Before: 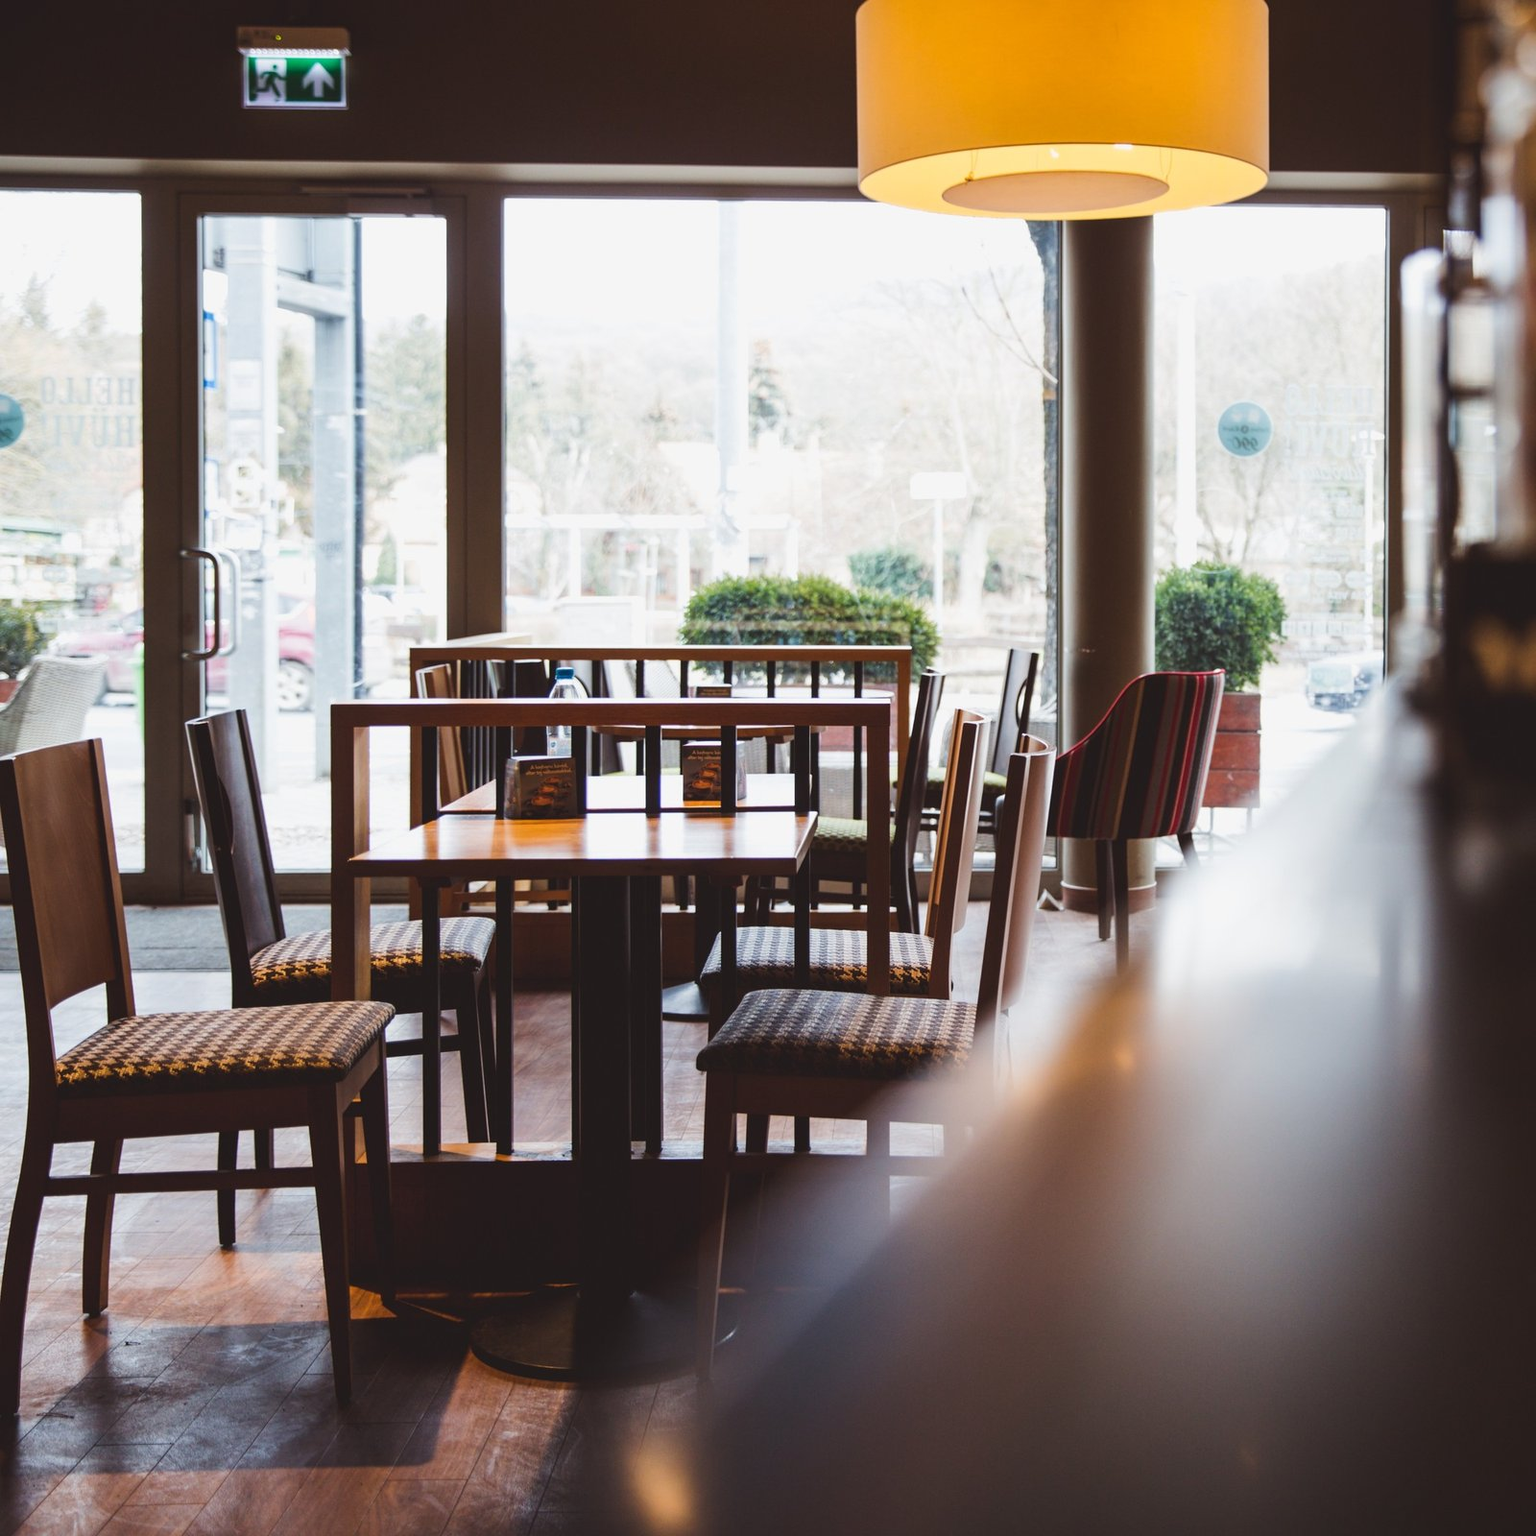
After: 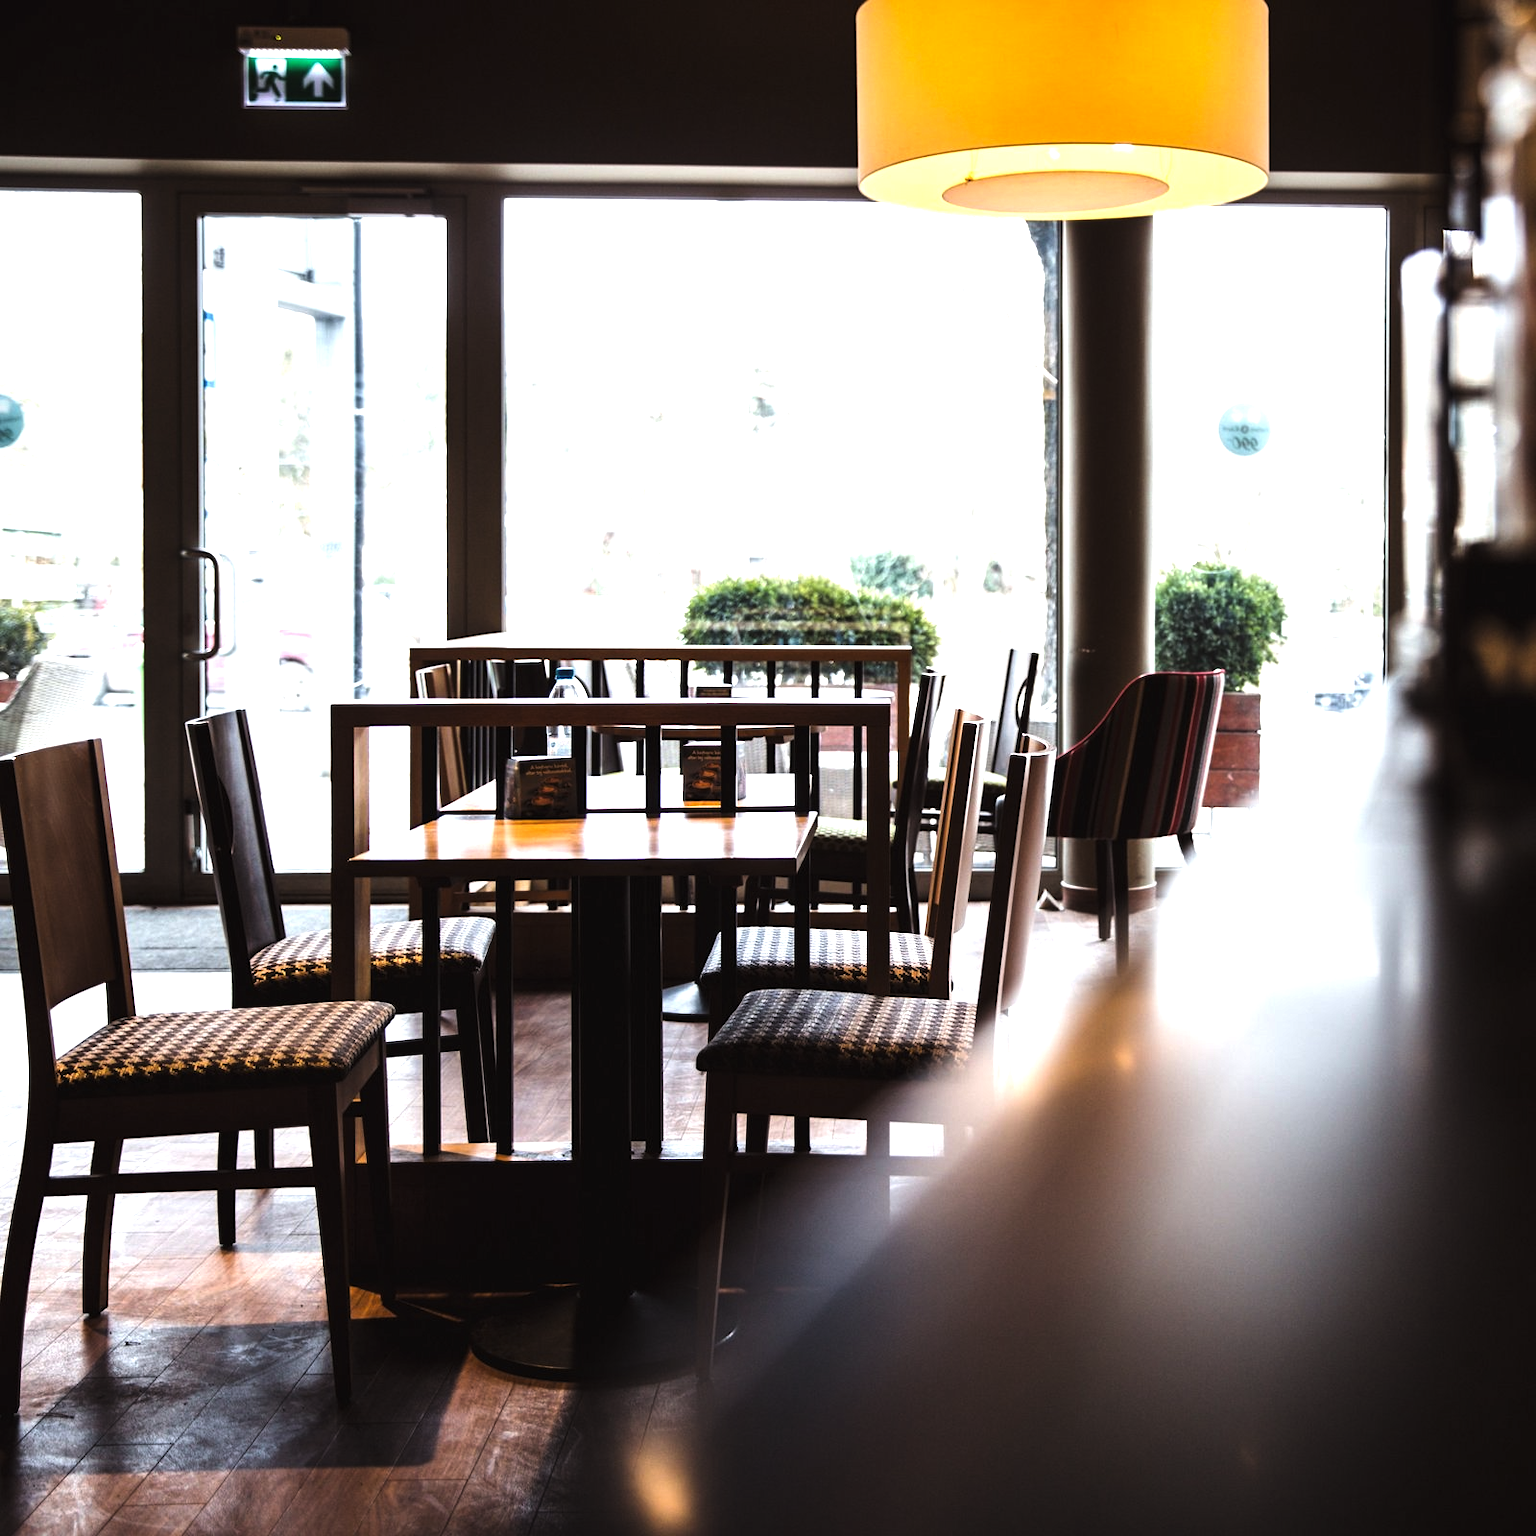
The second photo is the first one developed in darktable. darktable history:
levels: levels [0.044, 0.475, 0.791]
